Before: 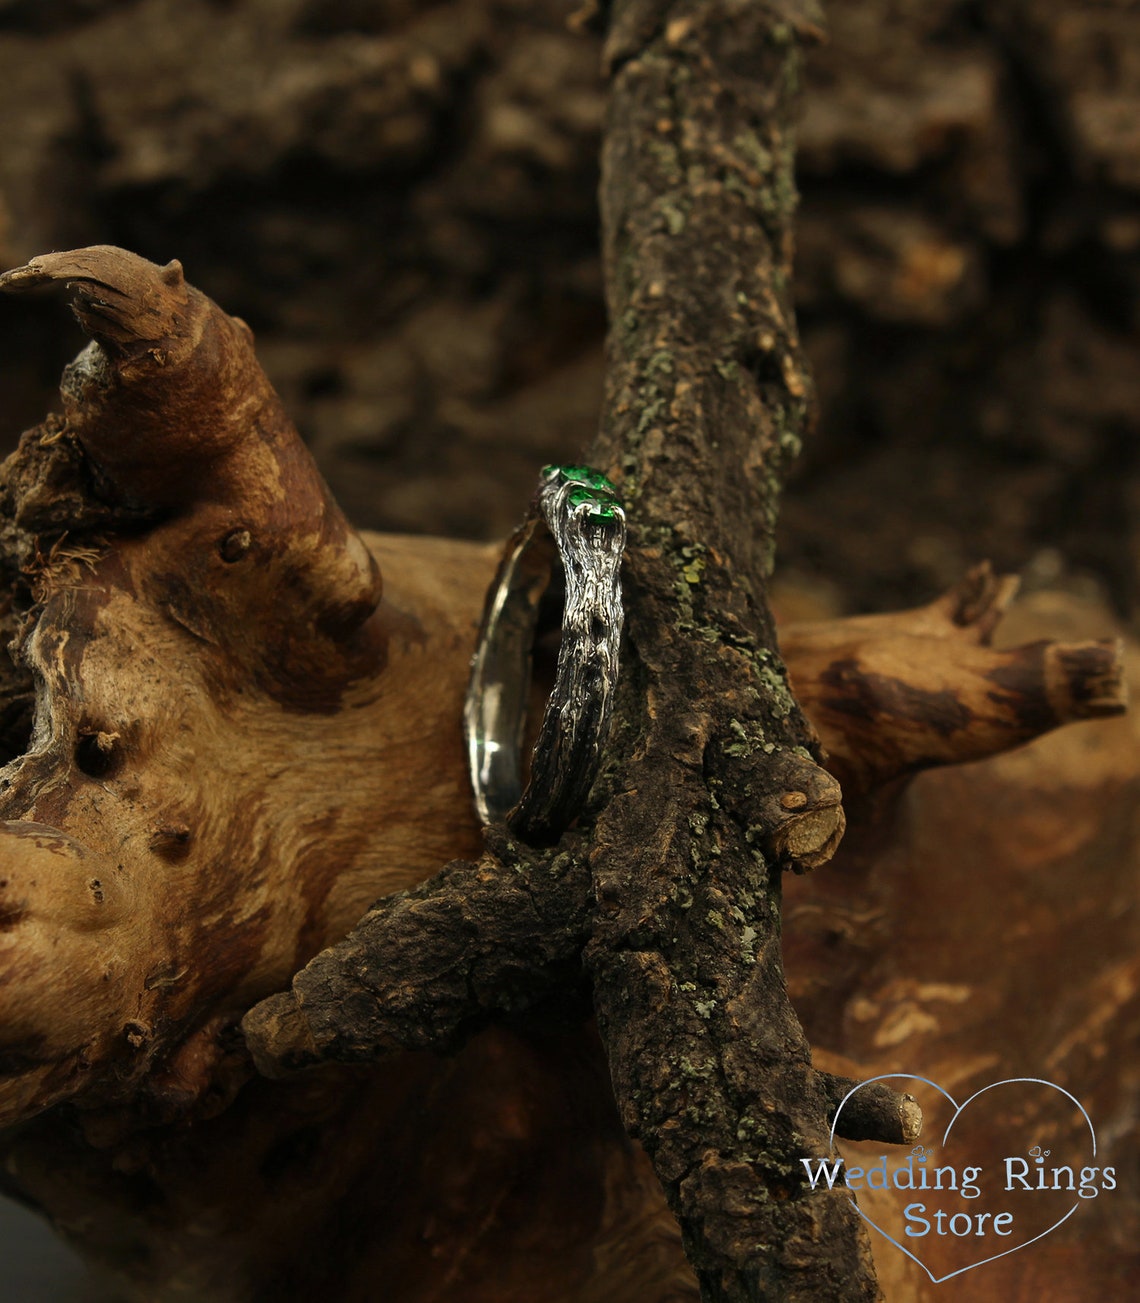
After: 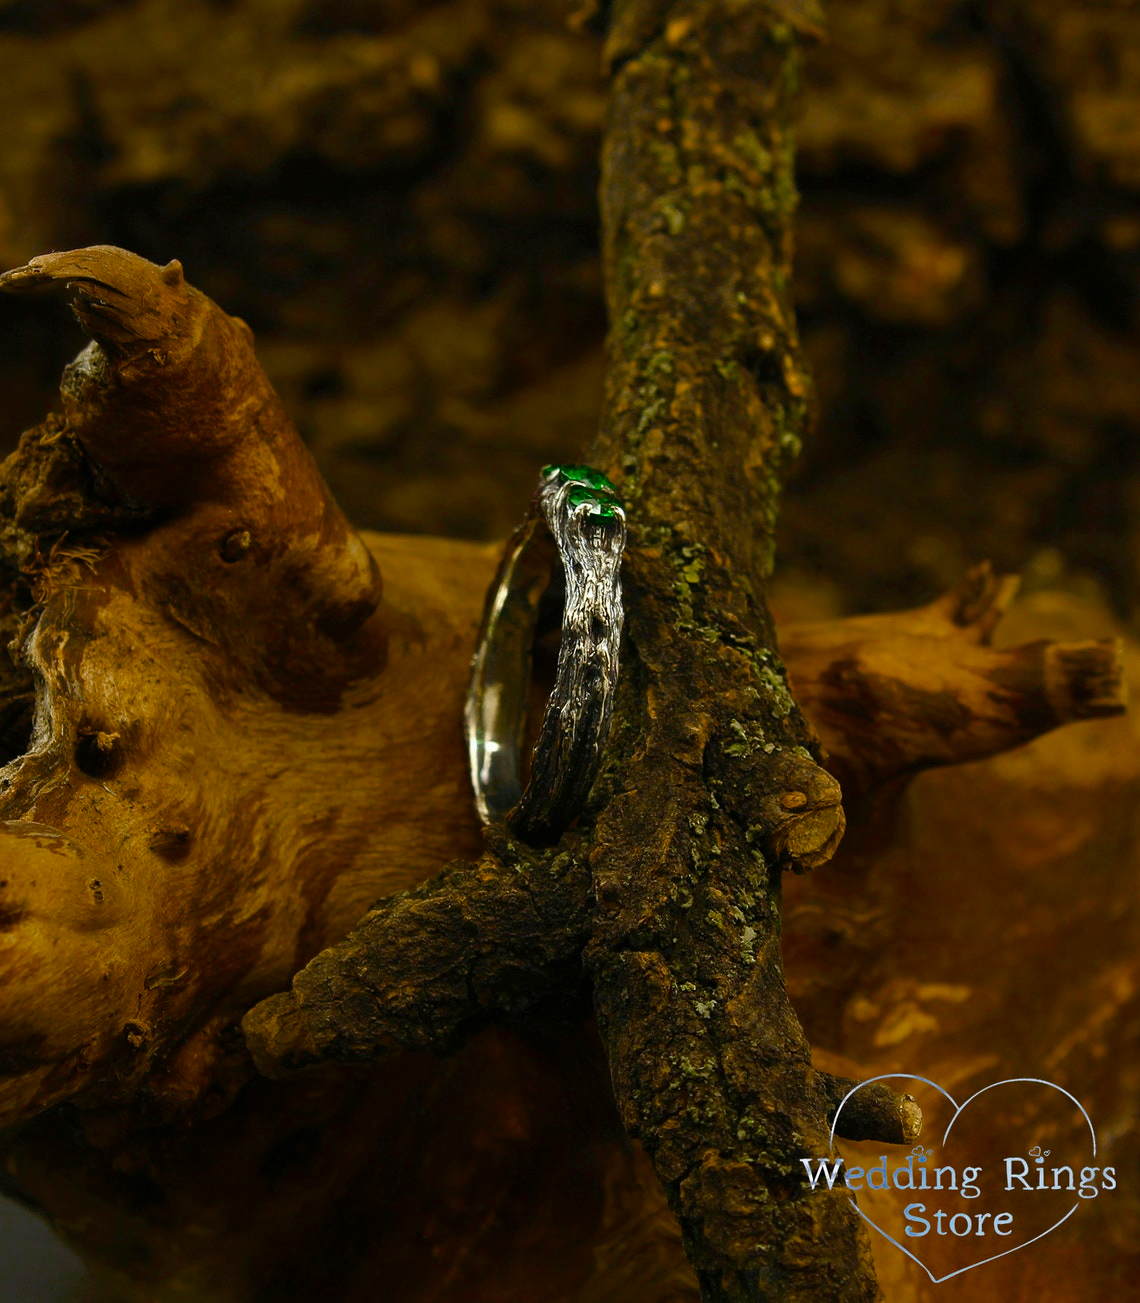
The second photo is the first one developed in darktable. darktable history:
color balance rgb: linear chroma grading › shadows 31.465%, linear chroma grading › global chroma -2.646%, linear chroma grading › mid-tones 4.2%, perceptual saturation grading › global saturation 25.291%, saturation formula JzAzBz (2021)
